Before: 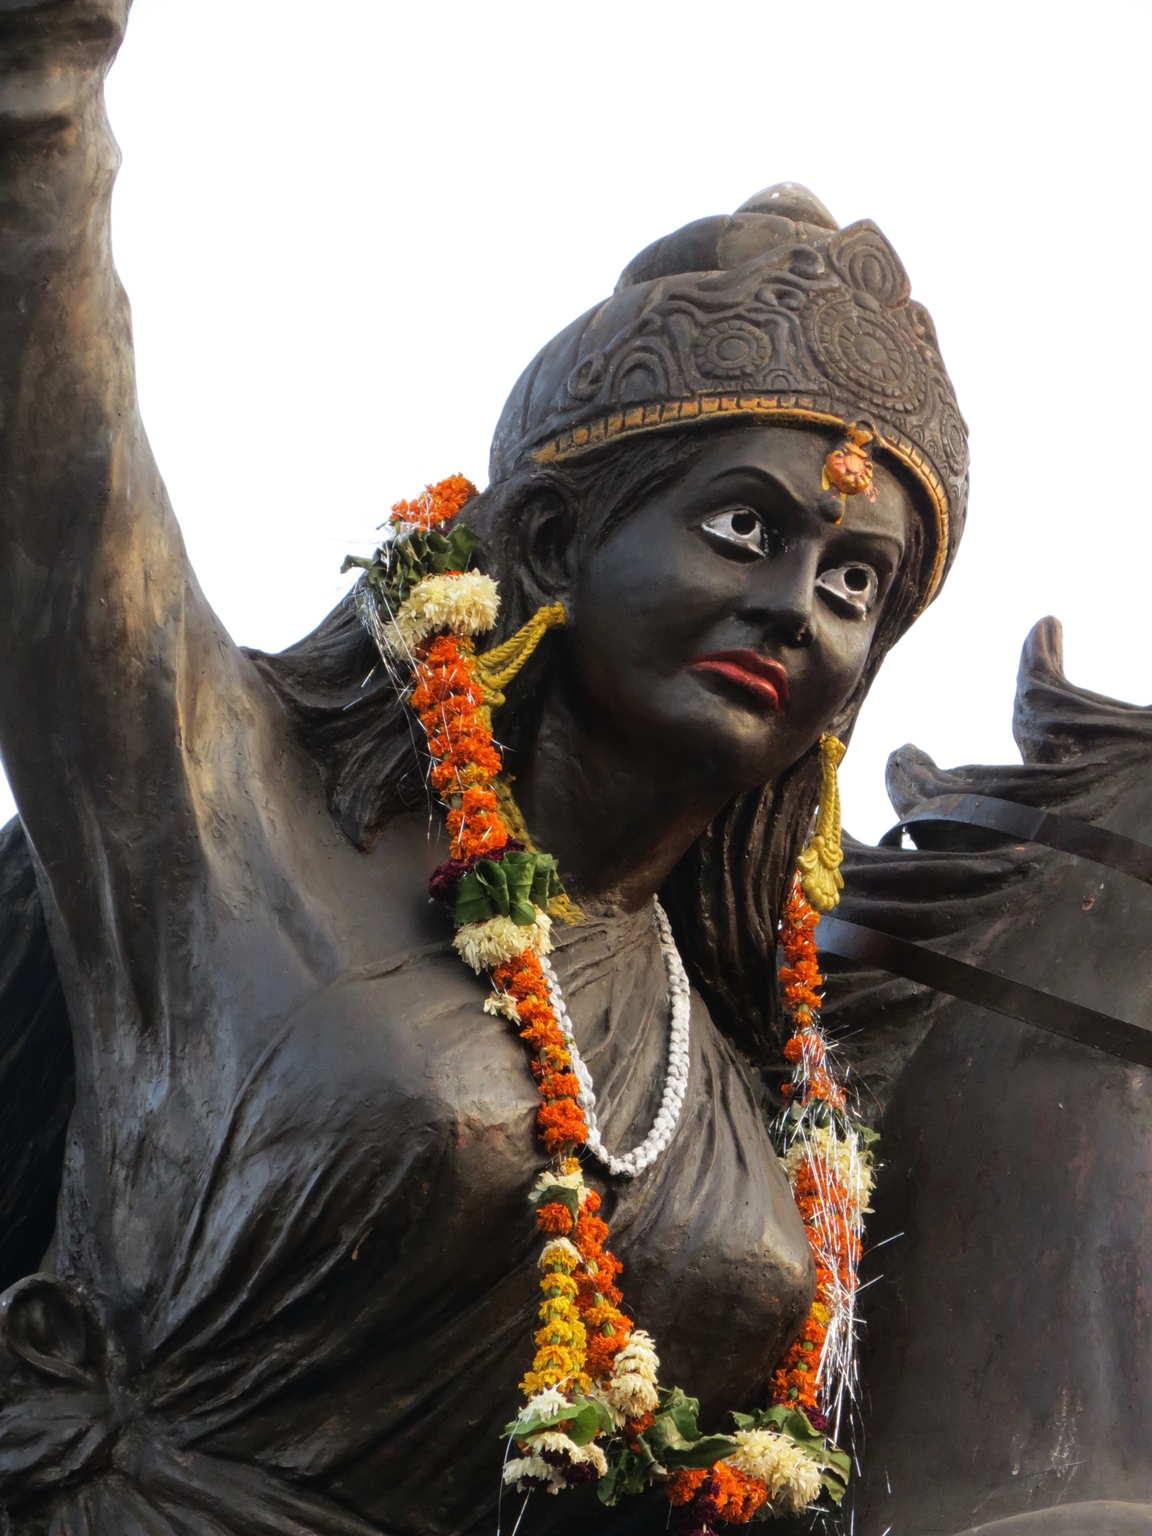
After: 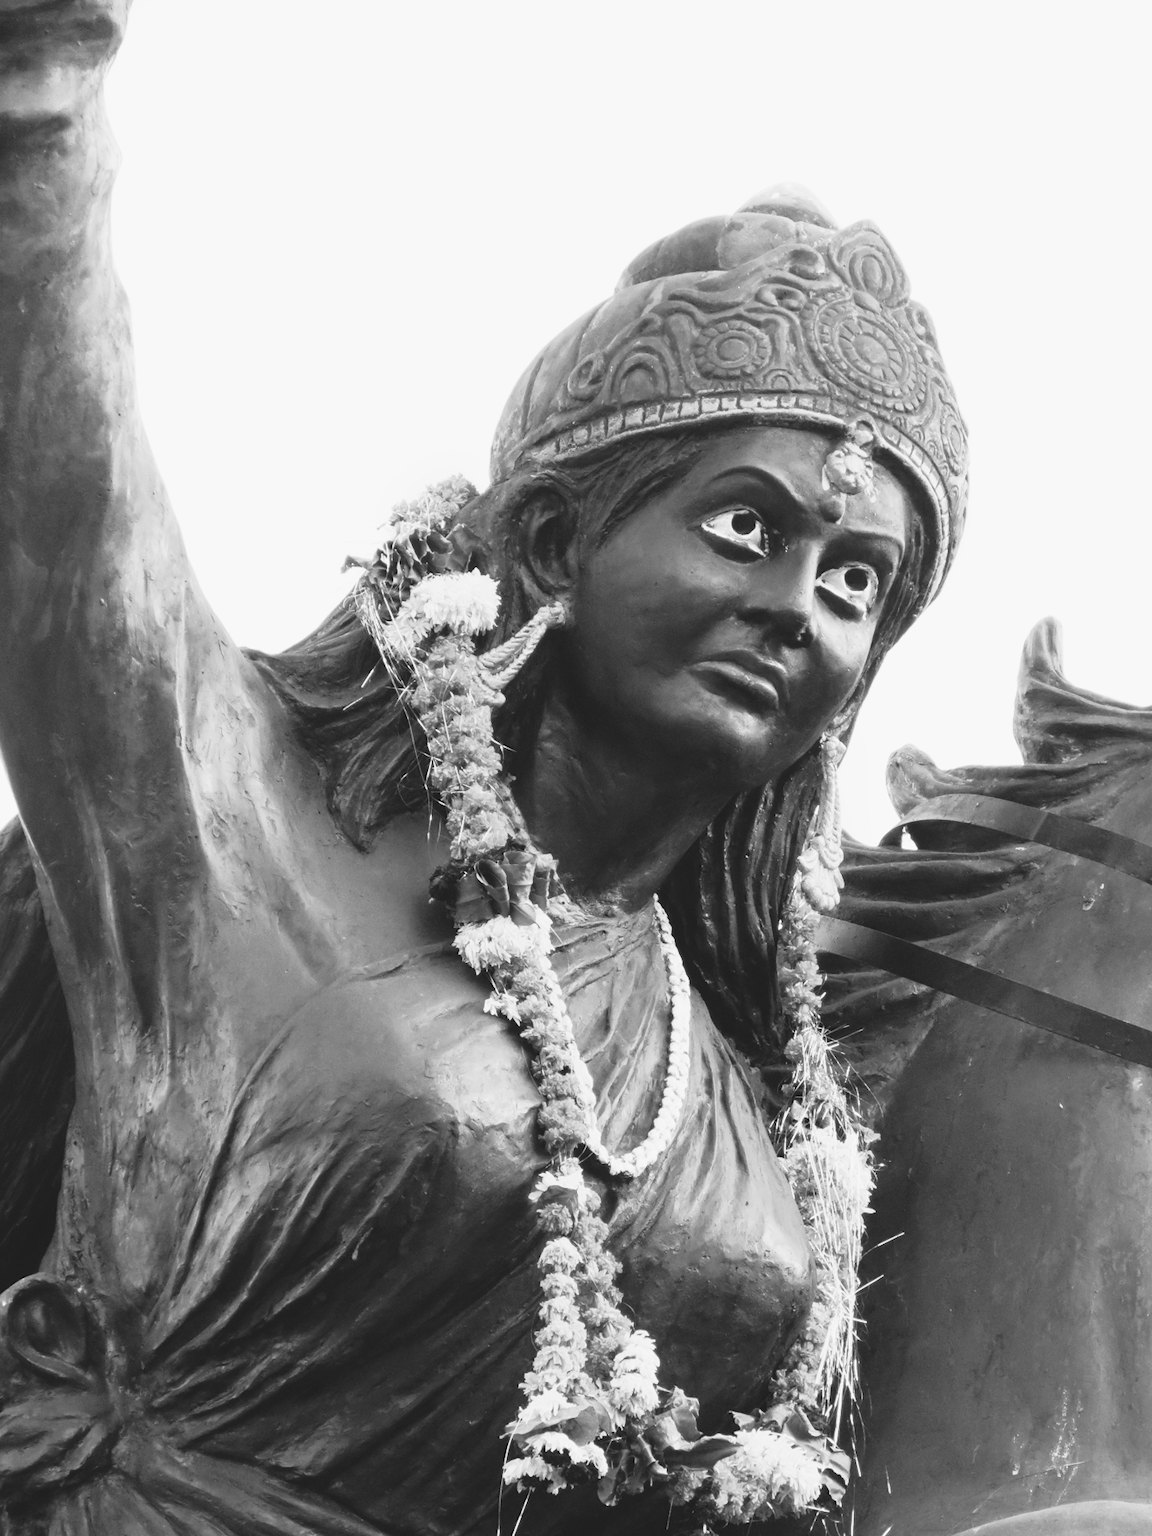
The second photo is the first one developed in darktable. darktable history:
color balance rgb: shadows lift › chroma 2%, shadows lift › hue 50°, power › hue 60°, highlights gain › chroma 1%, highlights gain › hue 60°, global offset › luminance 0.25%, global vibrance 30%
monochrome: on, module defaults
contrast brightness saturation: saturation -0.05
tone curve: curves: ch0 [(0, 0.052) (0.207, 0.35) (0.392, 0.592) (0.54, 0.803) (0.725, 0.922) (0.99, 0.974)], color space Lab, independent channels, preserve colors none
